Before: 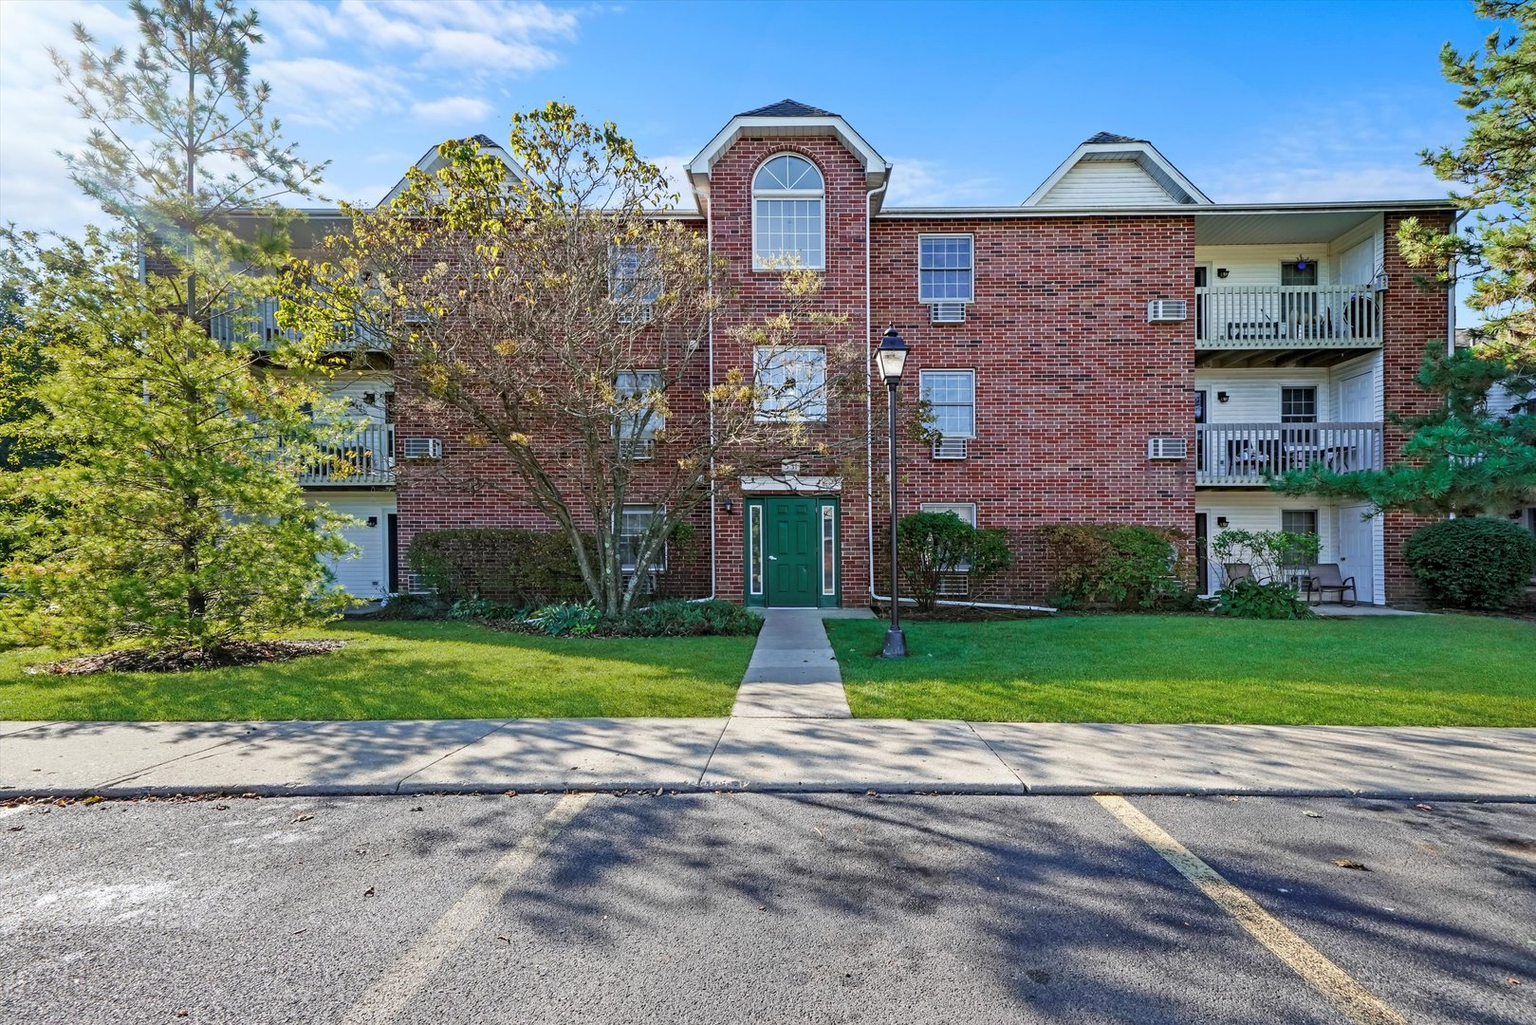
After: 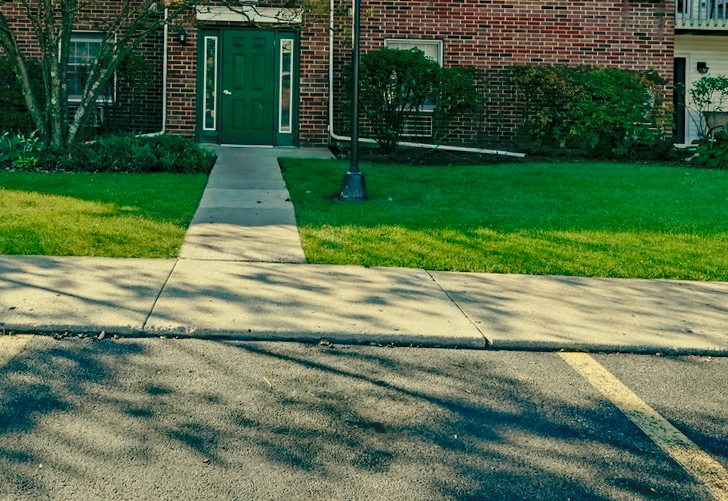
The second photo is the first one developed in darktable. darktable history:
exposure: black level correction 0.001, exposure -0.125 EV, compensate exposure bias true, compensate highlight preservation false
shadows and highlights: shadows -23.08, highlights 46.15, soften with gaussian
tone curve: curves: ch0 [(0, 0) (0.003, 0.004) (0.011, 0.005) (0.025, 0.014) (0.044, 0.037) (0.069, 0.059) (0.1, 0.096) (0.136, 0.116) (0.177, 0.133) (0.224, 0.177) (0.277, 0.255) (0.335, 0.319) (0.399, 0.385) (0.468, 0.457) (0.543, 0.545) (0.623, 0.621) (0.709, 0.705) (0.801, 0.801) (0.898, 0.901) (1, 1)], preserve colors none
color balance: mode lift, gamma, gain (sRGB), lift [1, 0.69, 1, 1], gamma [1, 1.482, 1, 1], gain [1, 1, 1, 0.802]
crop: left 35.976%, top 45.819%, right 18.162%, bottom 5.807%
rotate and perspective: rotation 1.57°, crop left 0.018, crop right 0.982, crop top 0.039, crop bottom 0.961
